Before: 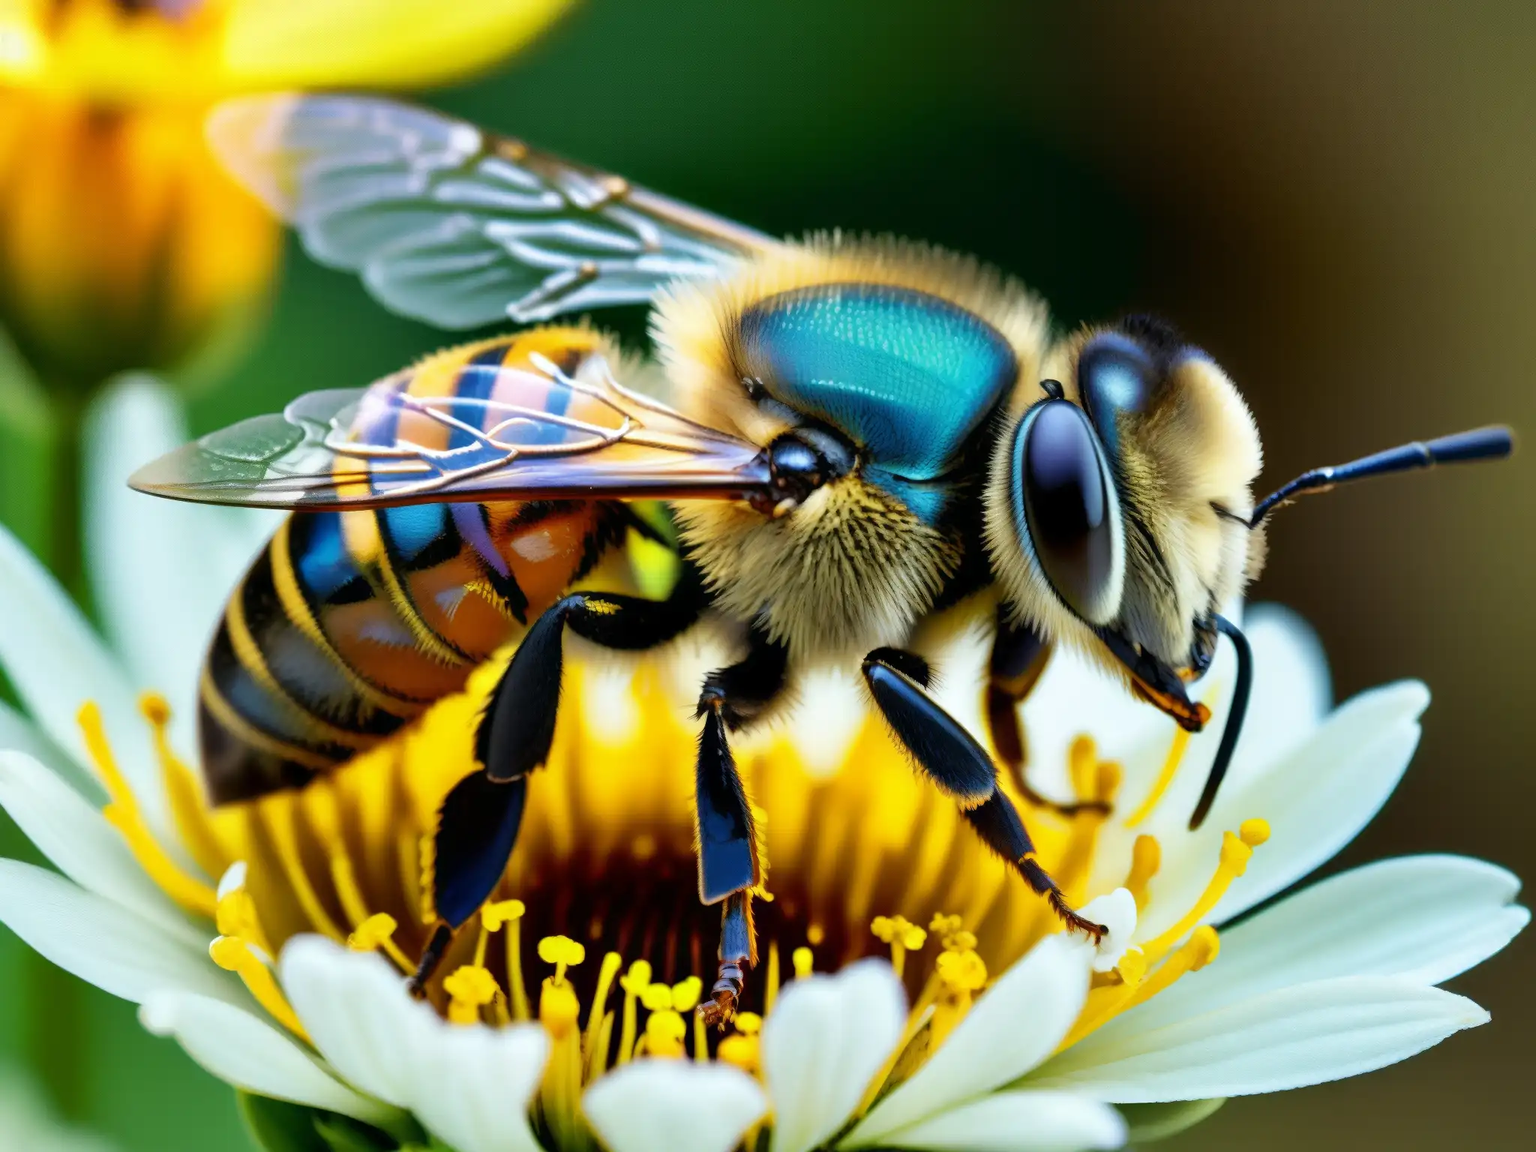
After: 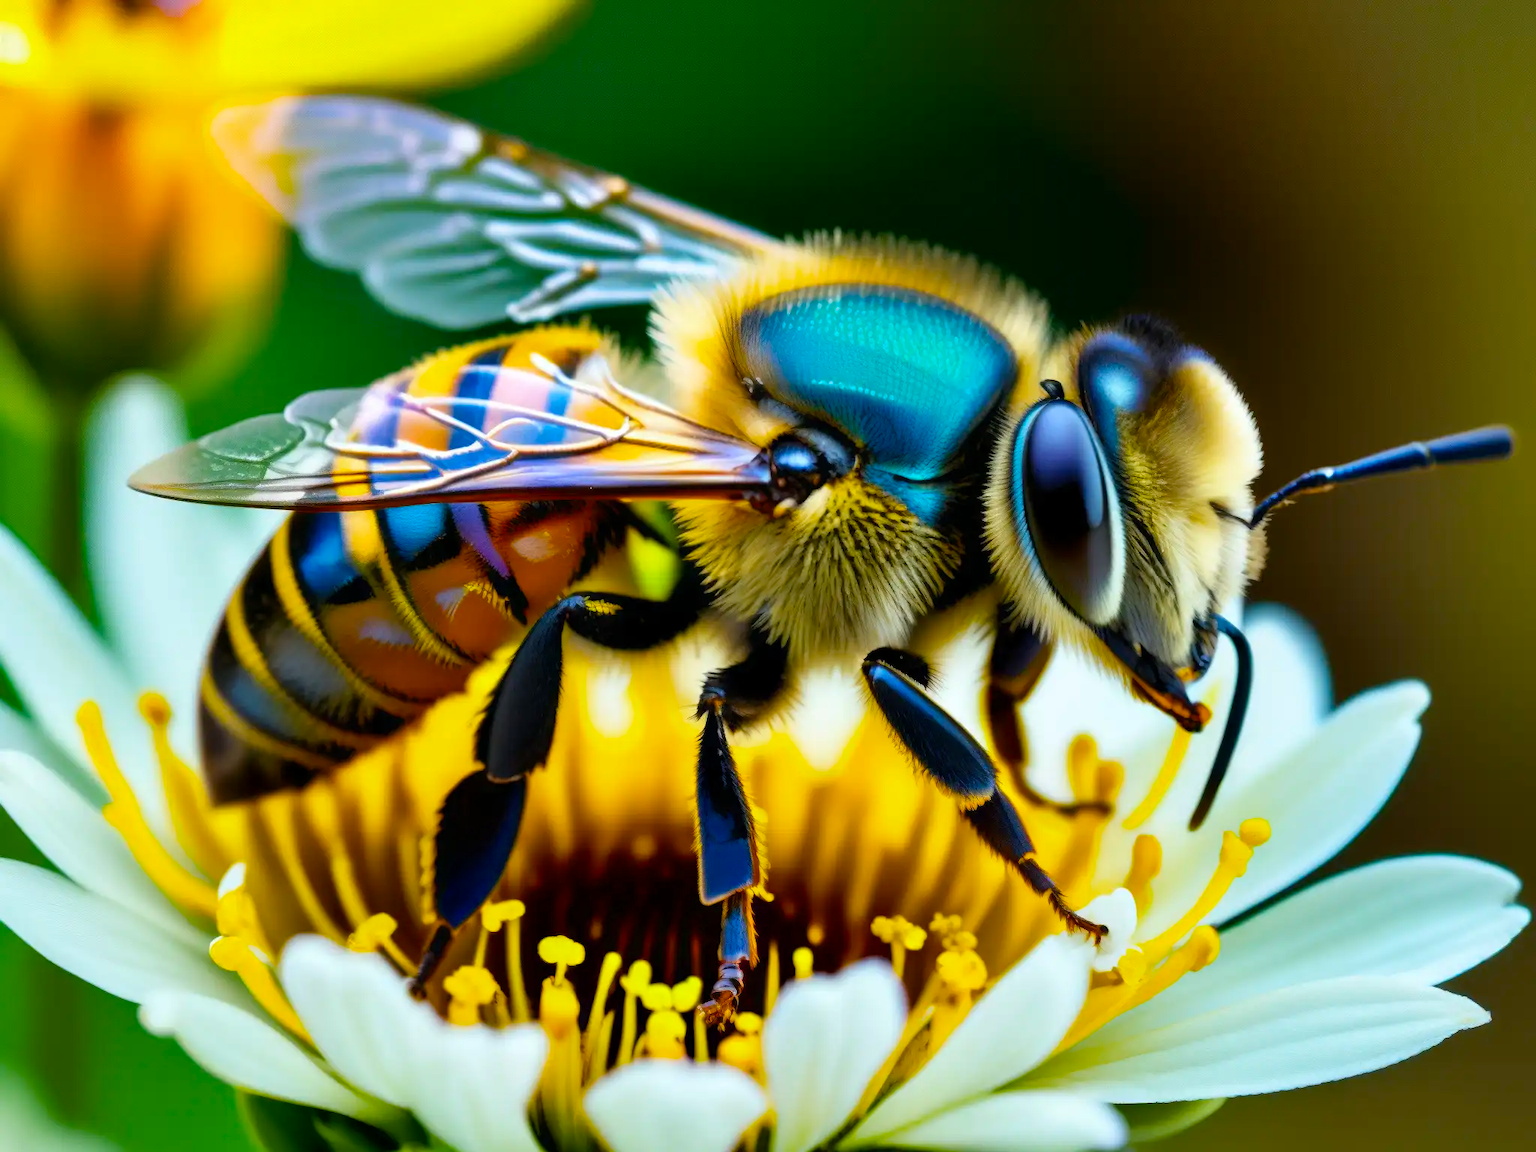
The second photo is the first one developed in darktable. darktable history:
color balance rgb: perceptual saturation grading › global saturation 50.455%
